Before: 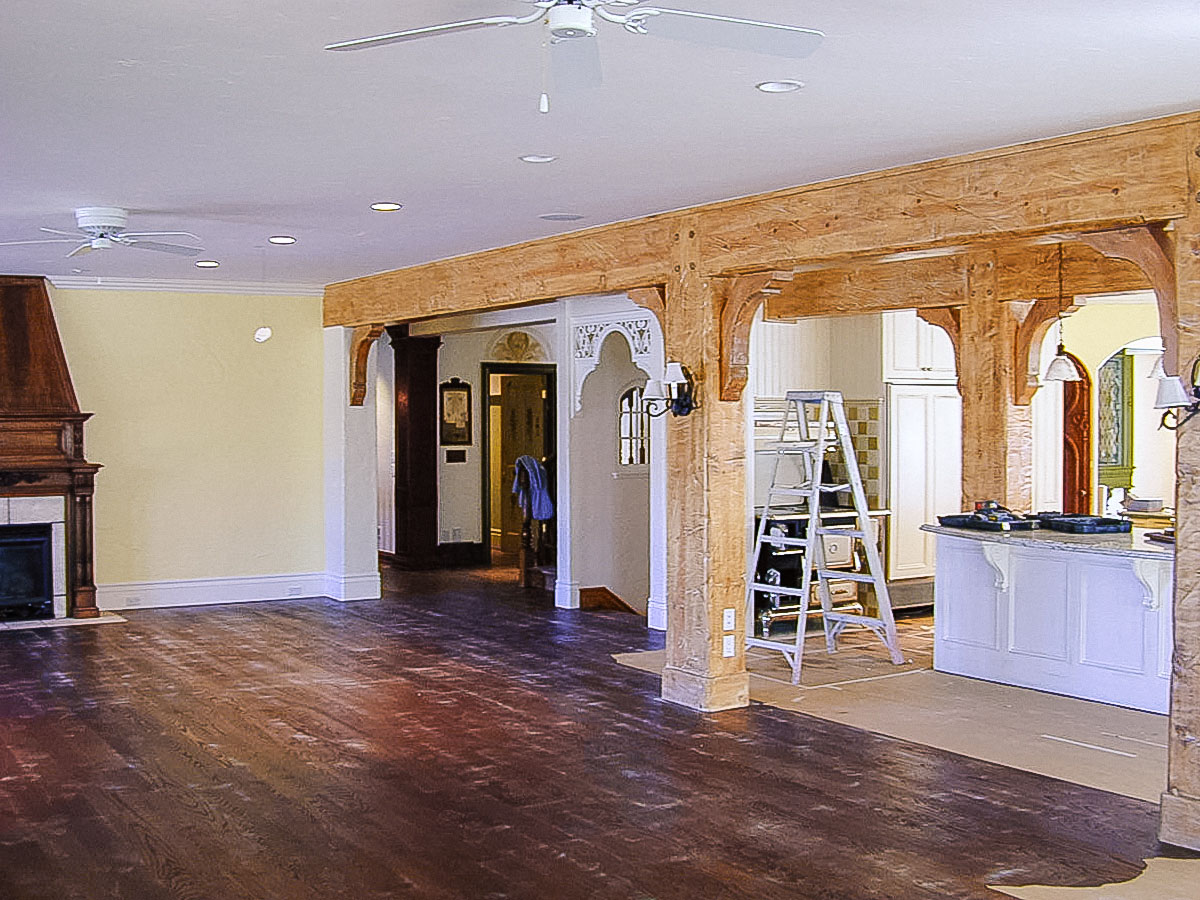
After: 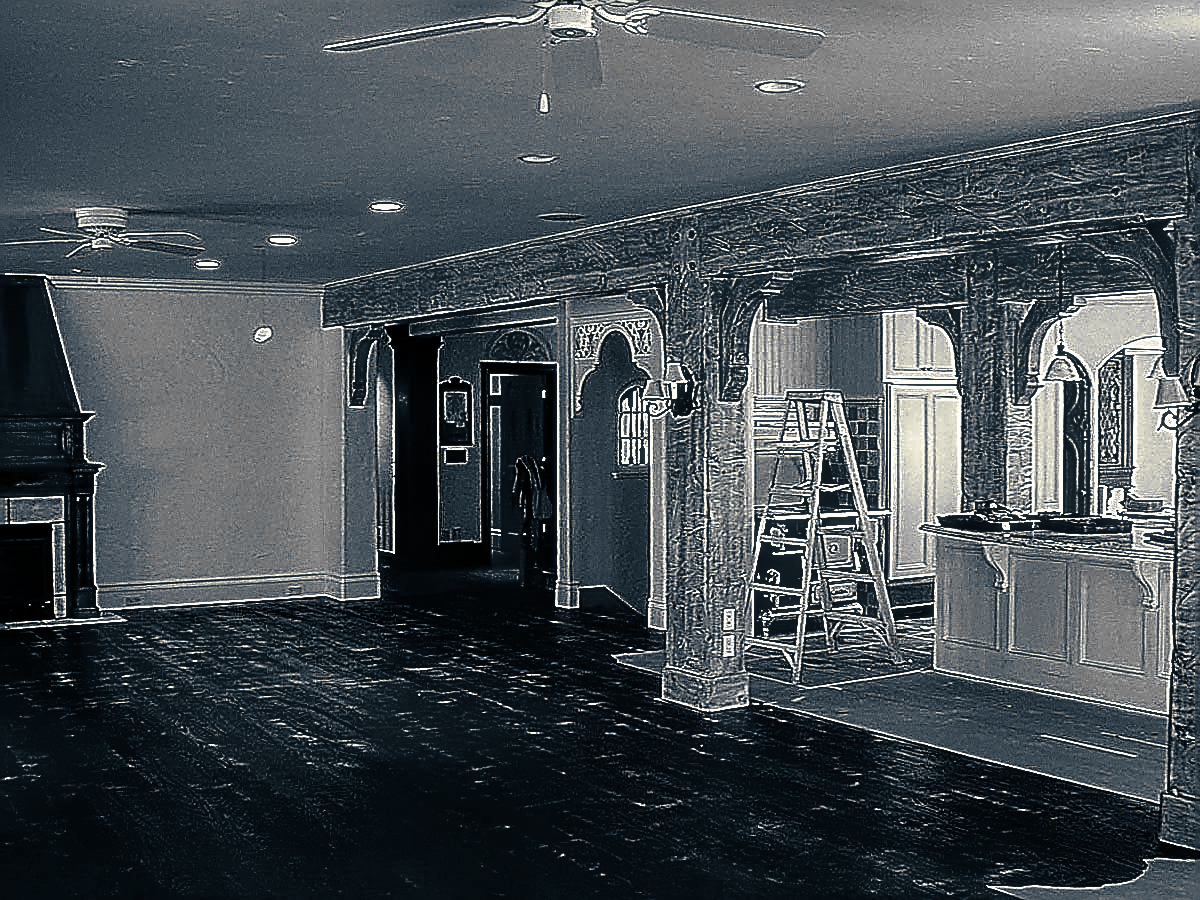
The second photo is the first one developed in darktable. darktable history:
monochrome: a 32, b 64, size 2.3
local contrast: highlights 35%, detail 135%
color correction: highlights a* 3.12, highlights b* -1.55, shadows a* -0.101, shadows b* 2.52, saturation 0.98
color zones: curves: ch0 [(0.224, 0.526) (0.75, 0.5)]; ch1 [(0.055, 0.526) (0.224, 0.761) (0.377, 0.526) (0.75, 0.5)]
velvia: on, module defaults
contrast brightness saturation: brightness -1, saturation 1
split-toning: shadows › hue 216°, shadows › saturation 1, highlights › hue 57.6°, balance -33.4
sharpen: amount 1.861
